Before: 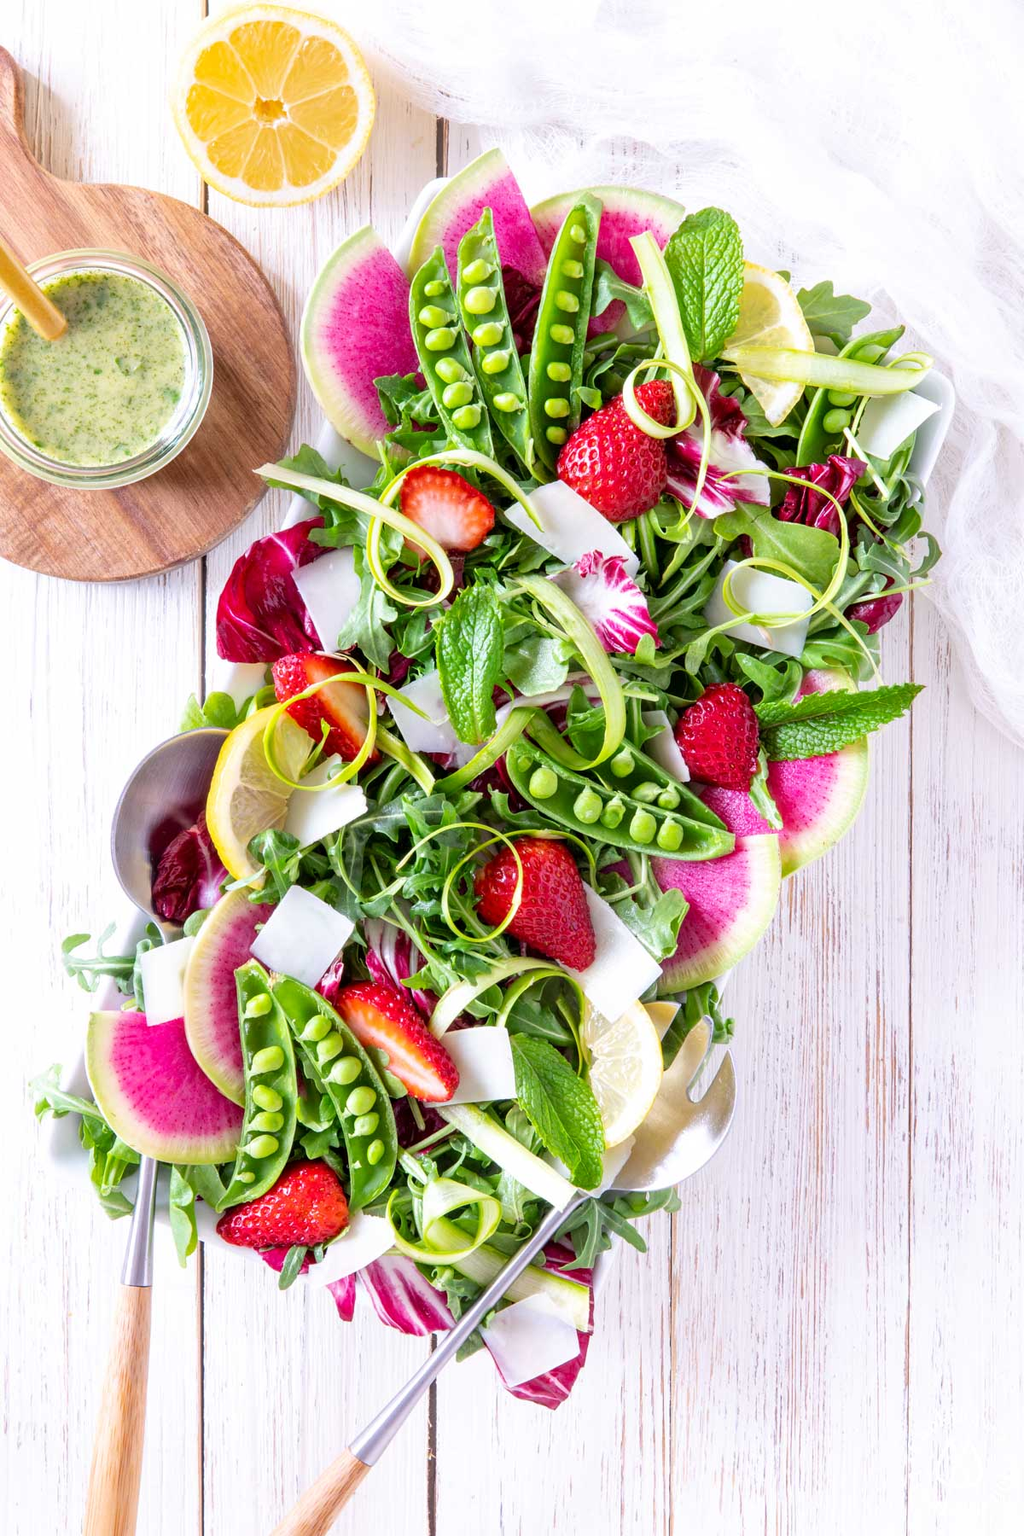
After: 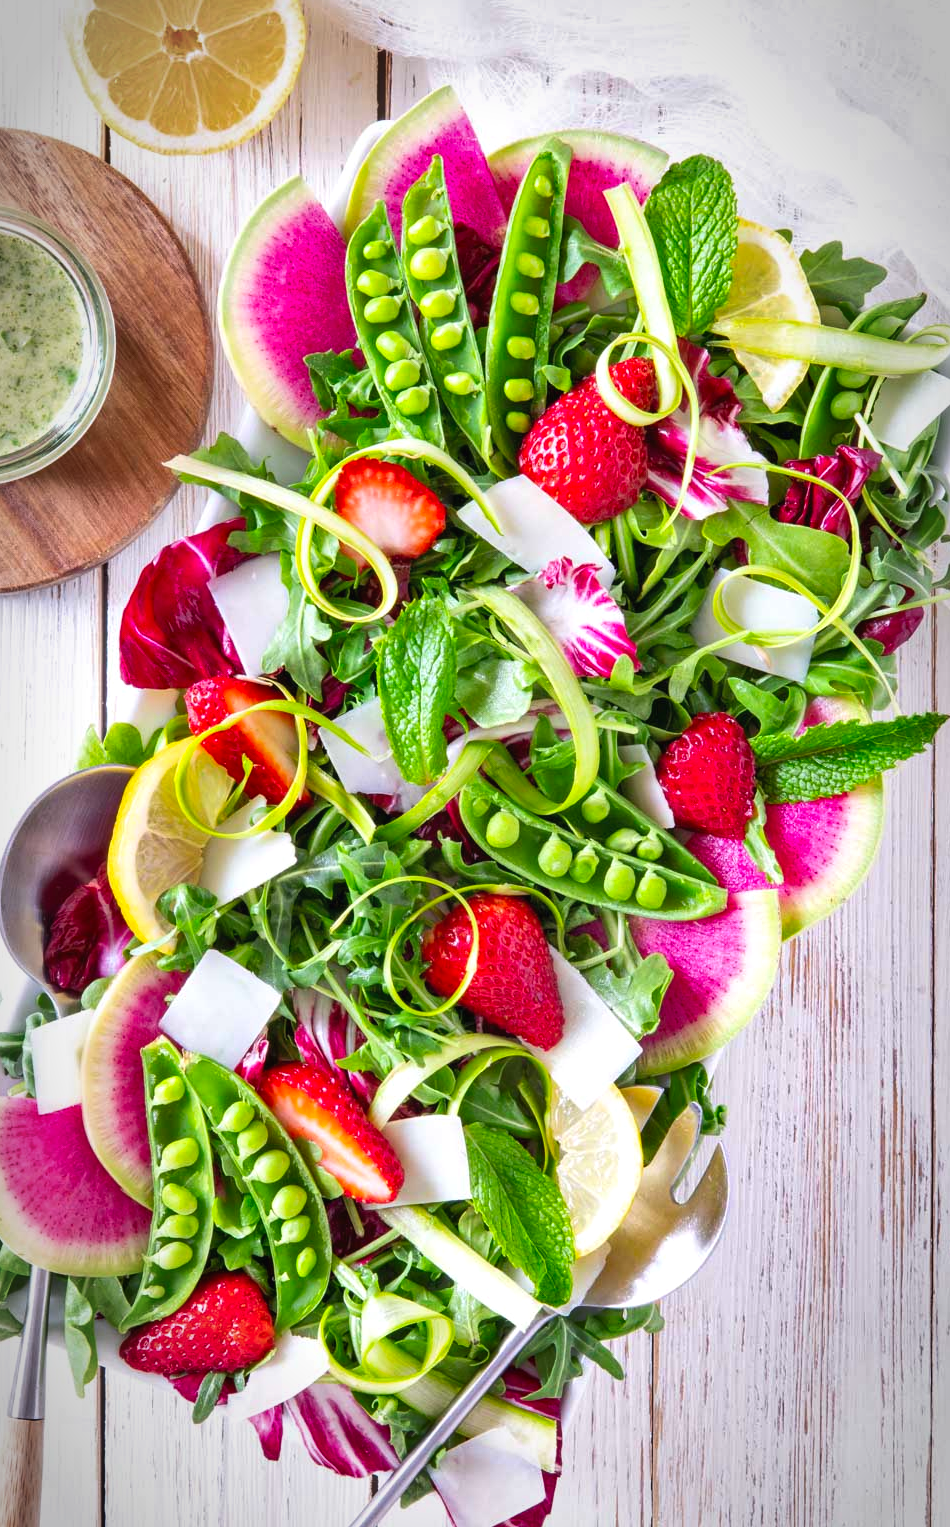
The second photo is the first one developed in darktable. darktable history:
vignetting: automatic ratio true, unbound false
local contrast: mode bilateral grid, contrast 21, coarseness 51, detail 119%, midtone range 0.2
exposure: black level correction -0.001, exposure 0.079 EV, compensate exposure bias true, compensate highlight preservation false
crop: left 11.202%, top 4.928%, right 9.584%, bottom 10.22%
contrast brightness saturation: brightness 0.094, saturation 0.194
shadows and highlights: shadows 43.5, white point adjustment -1.45, soften with gaussian
